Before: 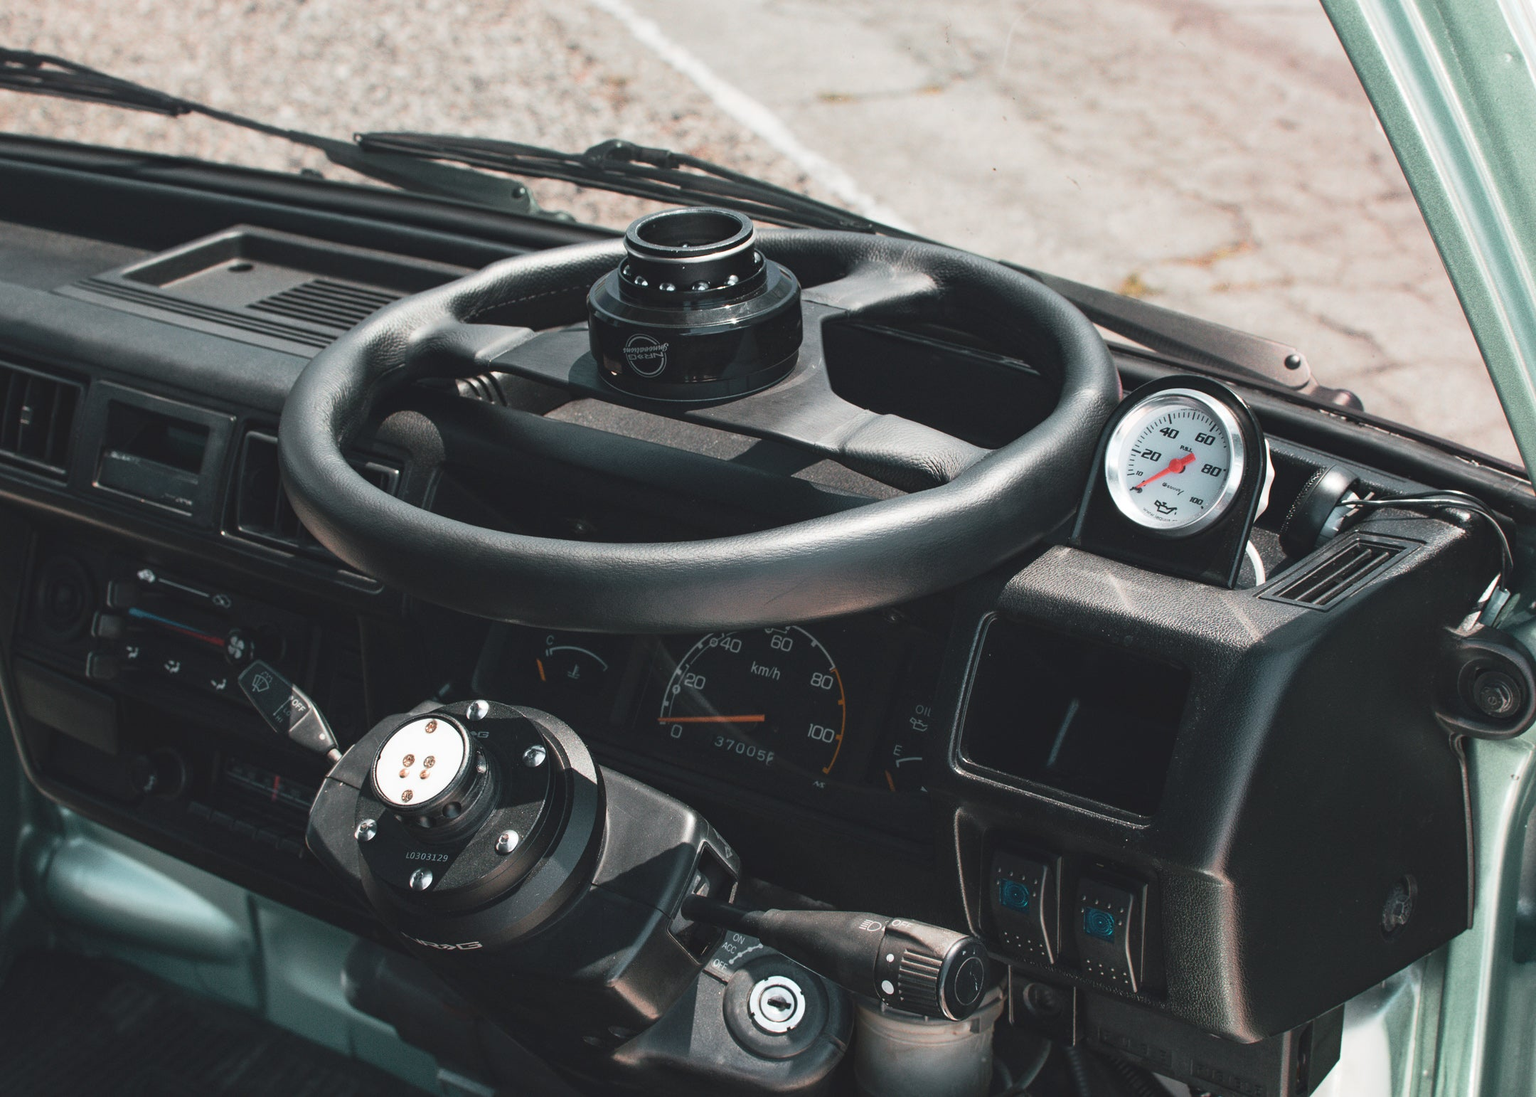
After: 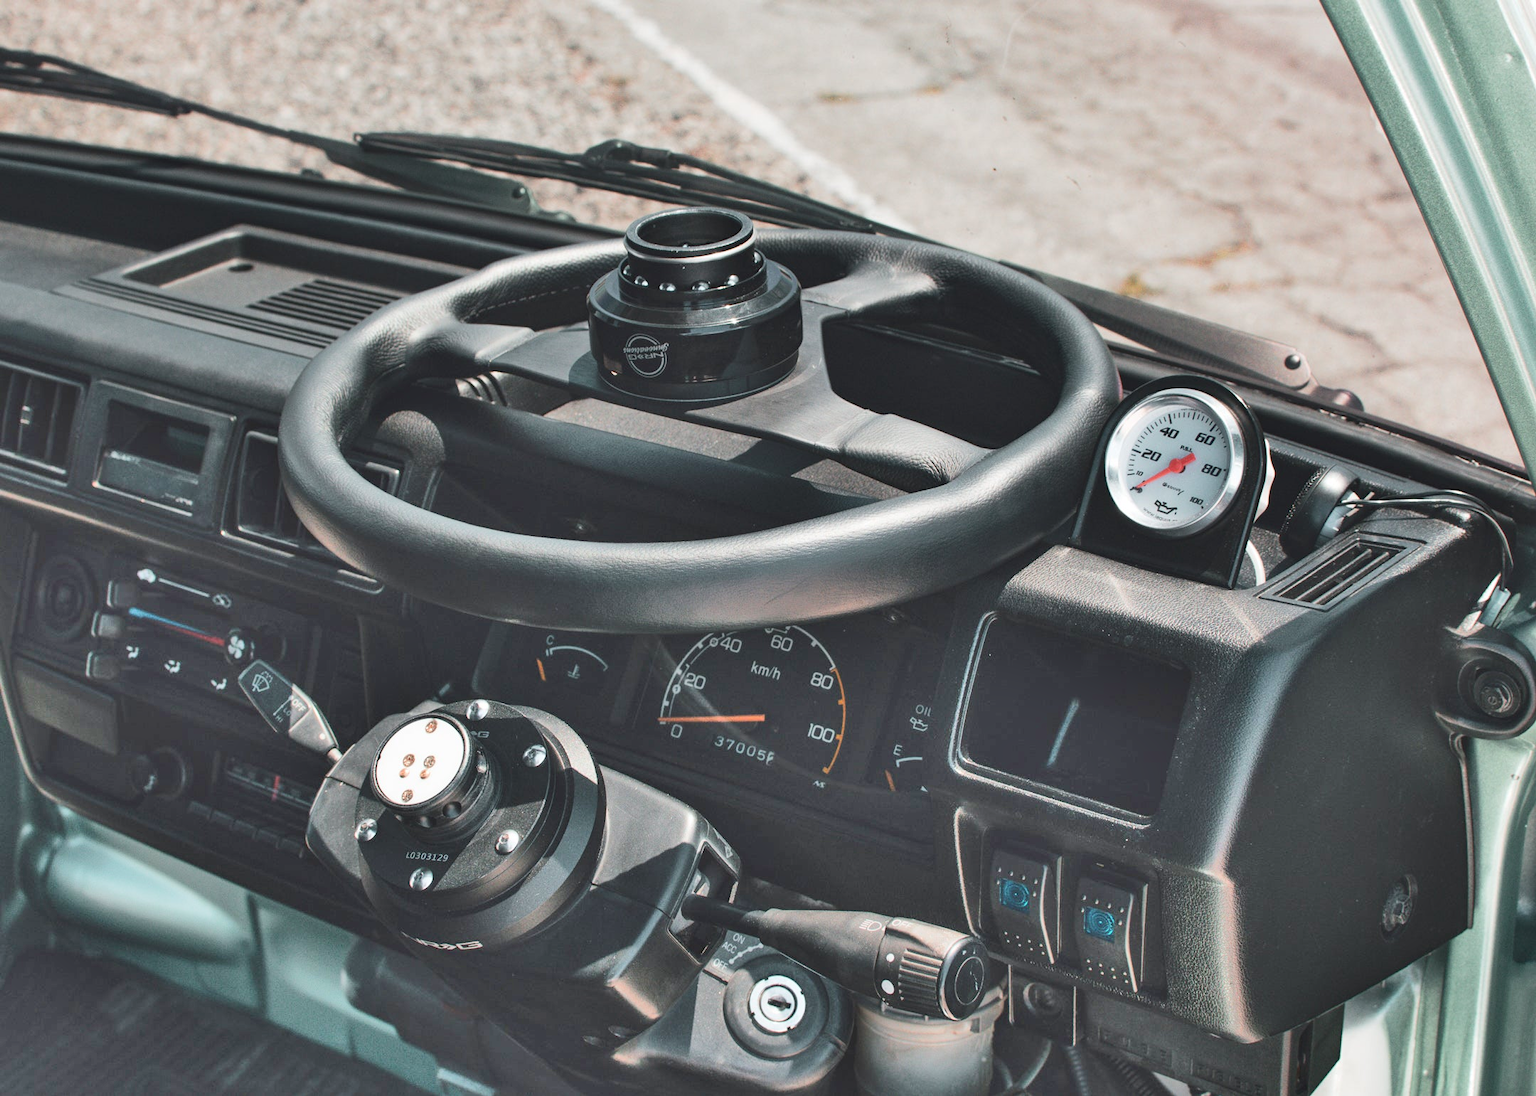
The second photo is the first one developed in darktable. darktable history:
shadows and highlights: shadows 73.58, highlights -26.22, soften with gaussian
